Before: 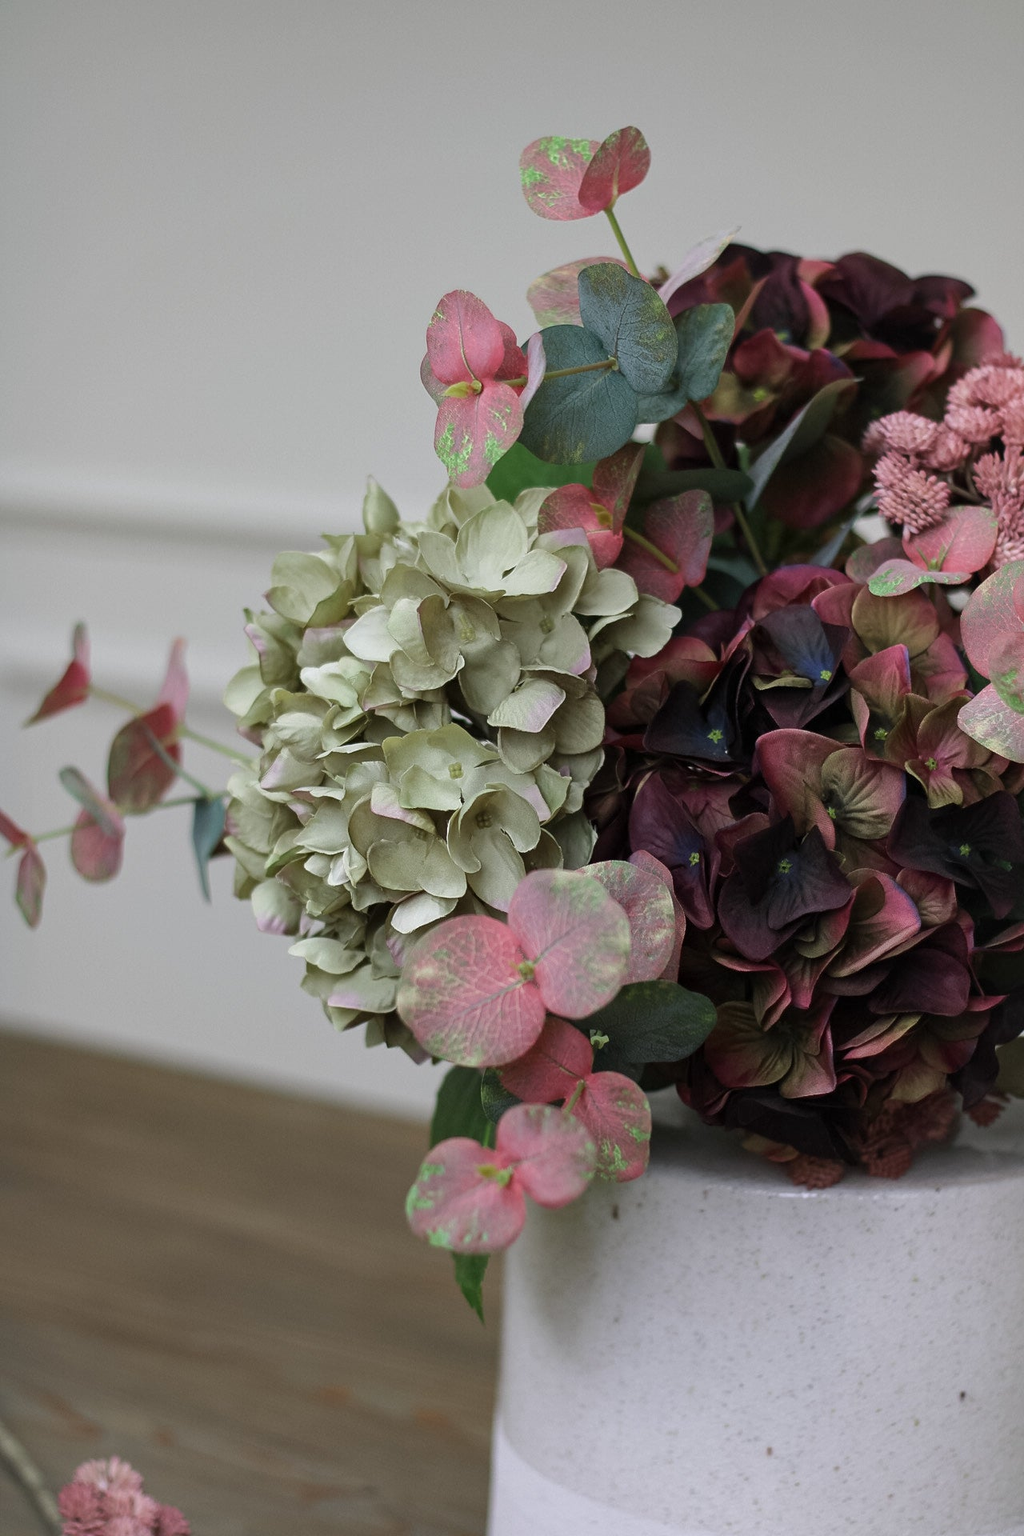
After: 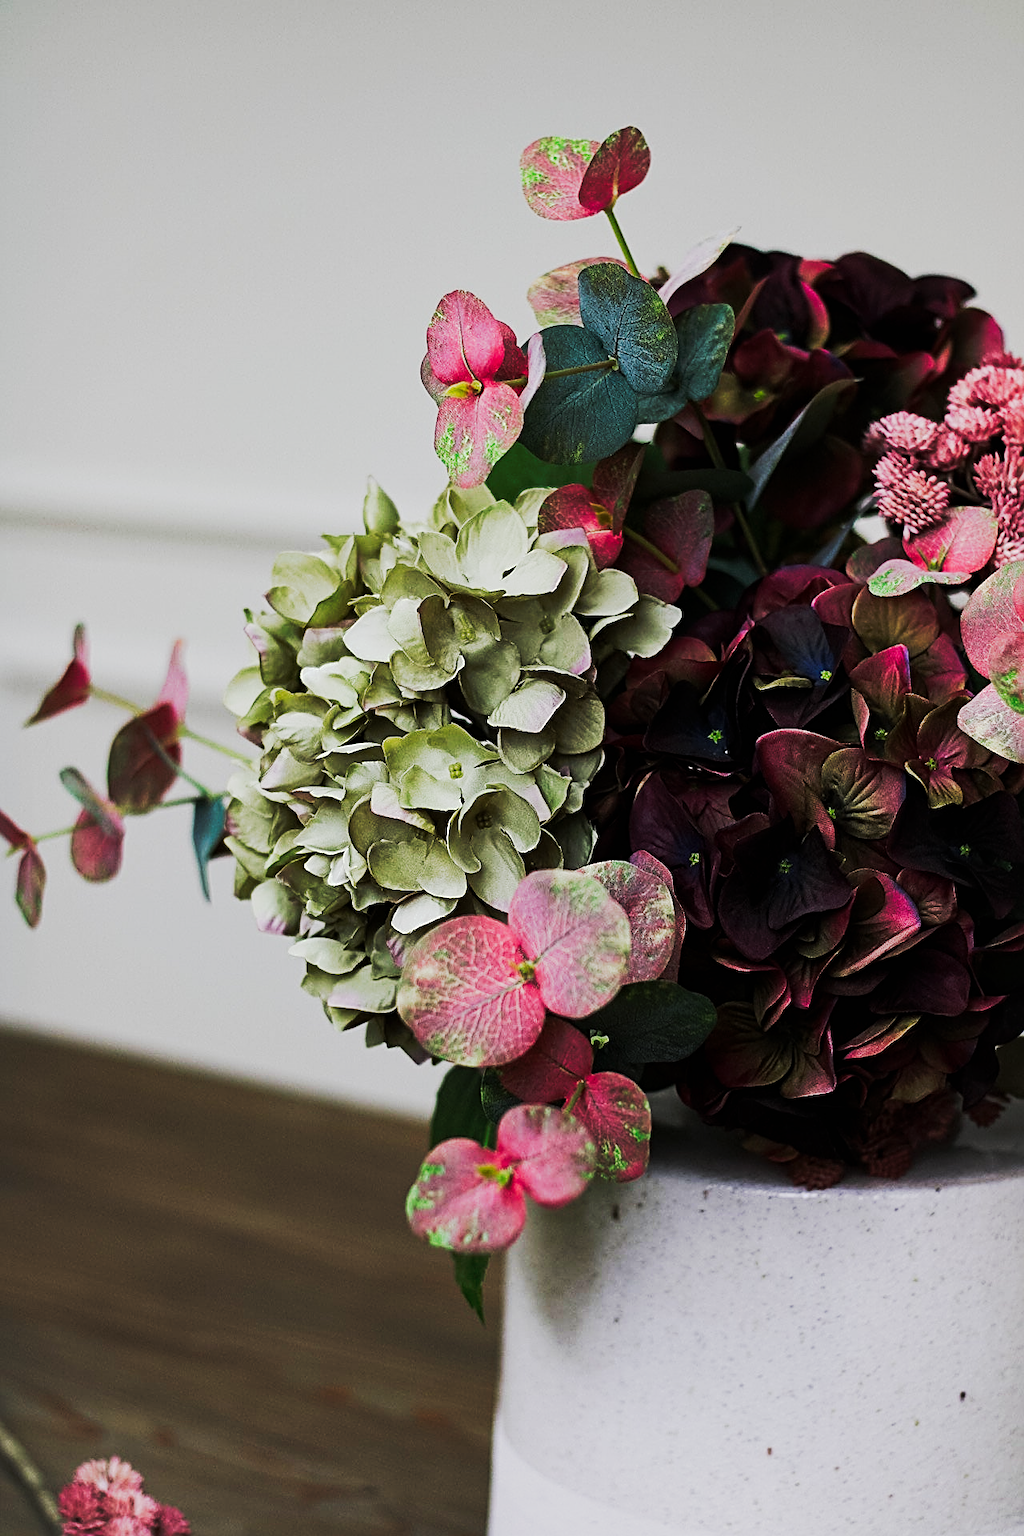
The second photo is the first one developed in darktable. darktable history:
tone curve: curves: ch0 [(0, 0) (0.003, 0.002) (0.011, 0.002) (0.025, 0.002) (0.044, 0.007) (0.069, 0.014) (0.1, 0.026) (0.136, 0.04) (0.177, 0.061) (0.224, 0.1) (0.277, 0.151) (0.335, 0.198) (0.399, 0.272) (0.468, 0.387) (0.543, 0.553) (0.623, 0.716) (0.709, 0.8) (0.801, 0.855) (0.898, 0.897) (1, 1)], preserve colors none
sharpen: radius 2.676, amount 0.669
